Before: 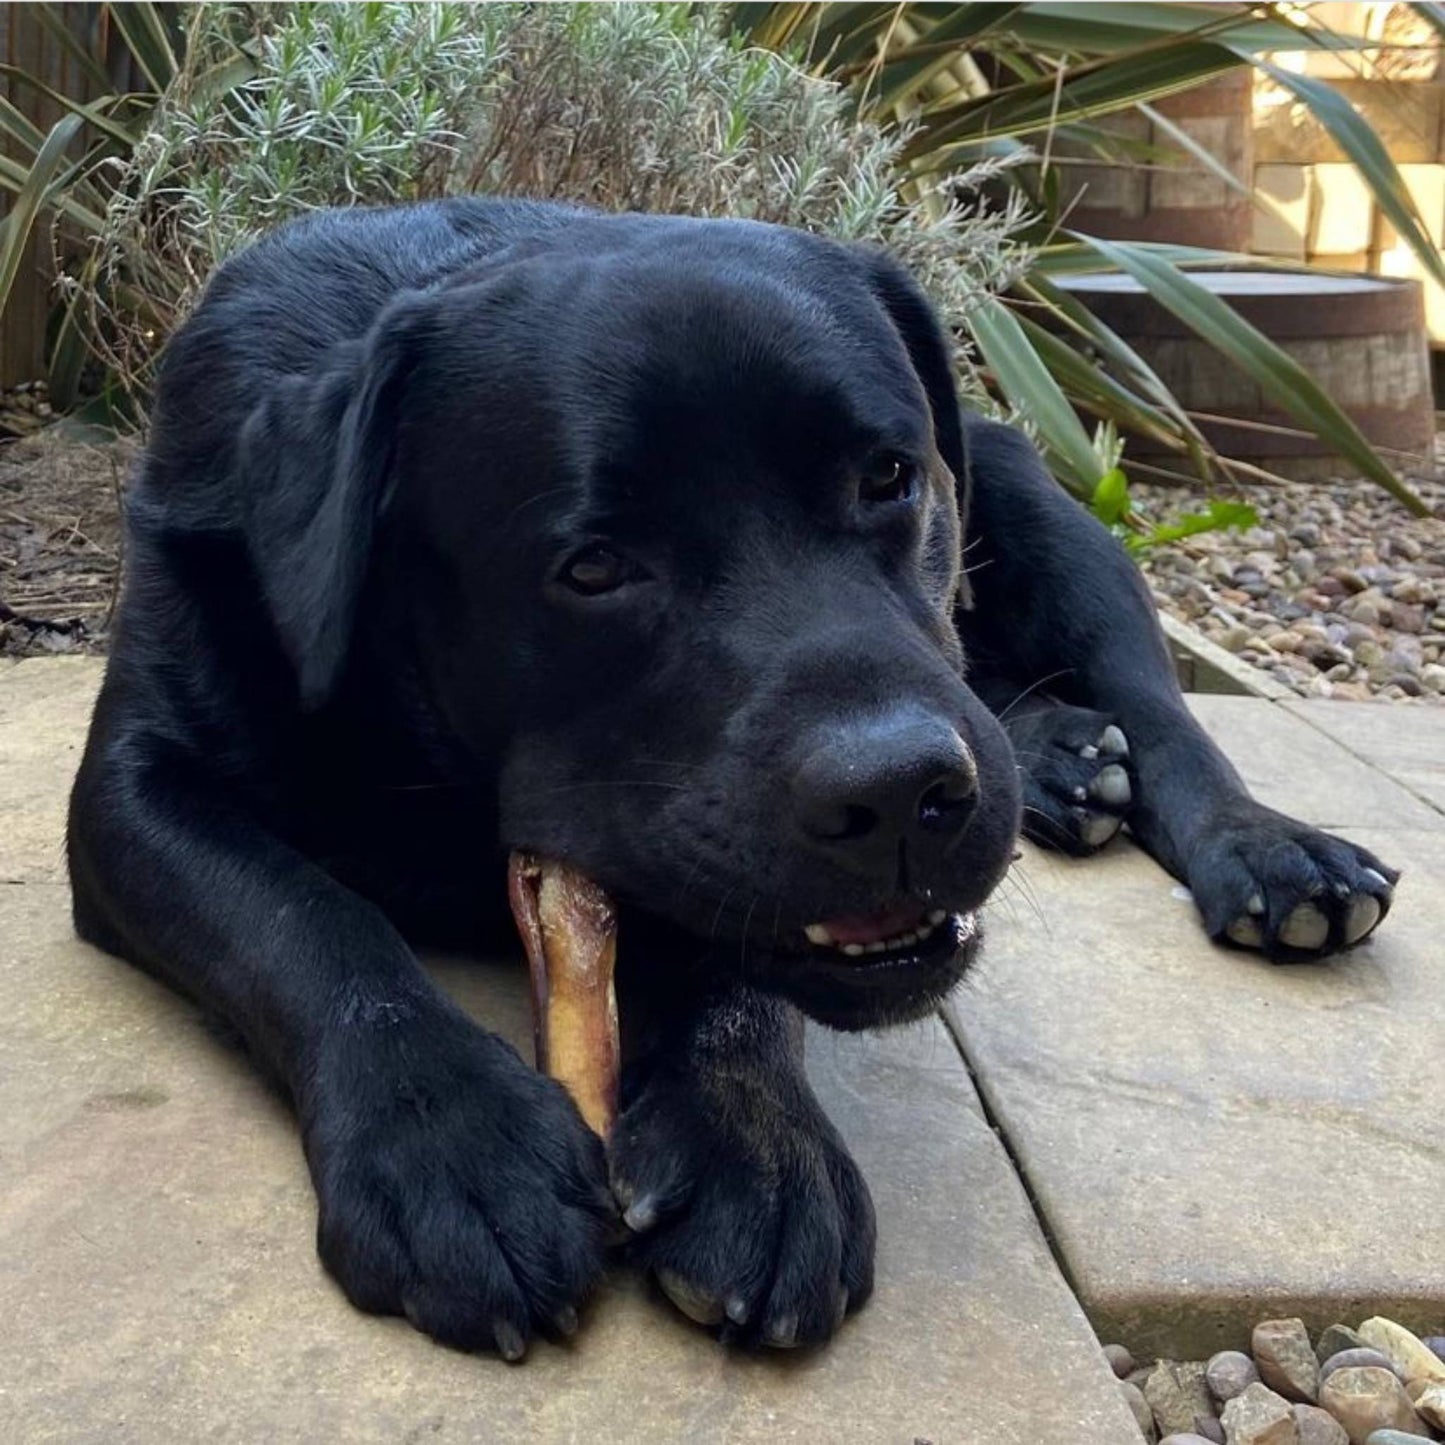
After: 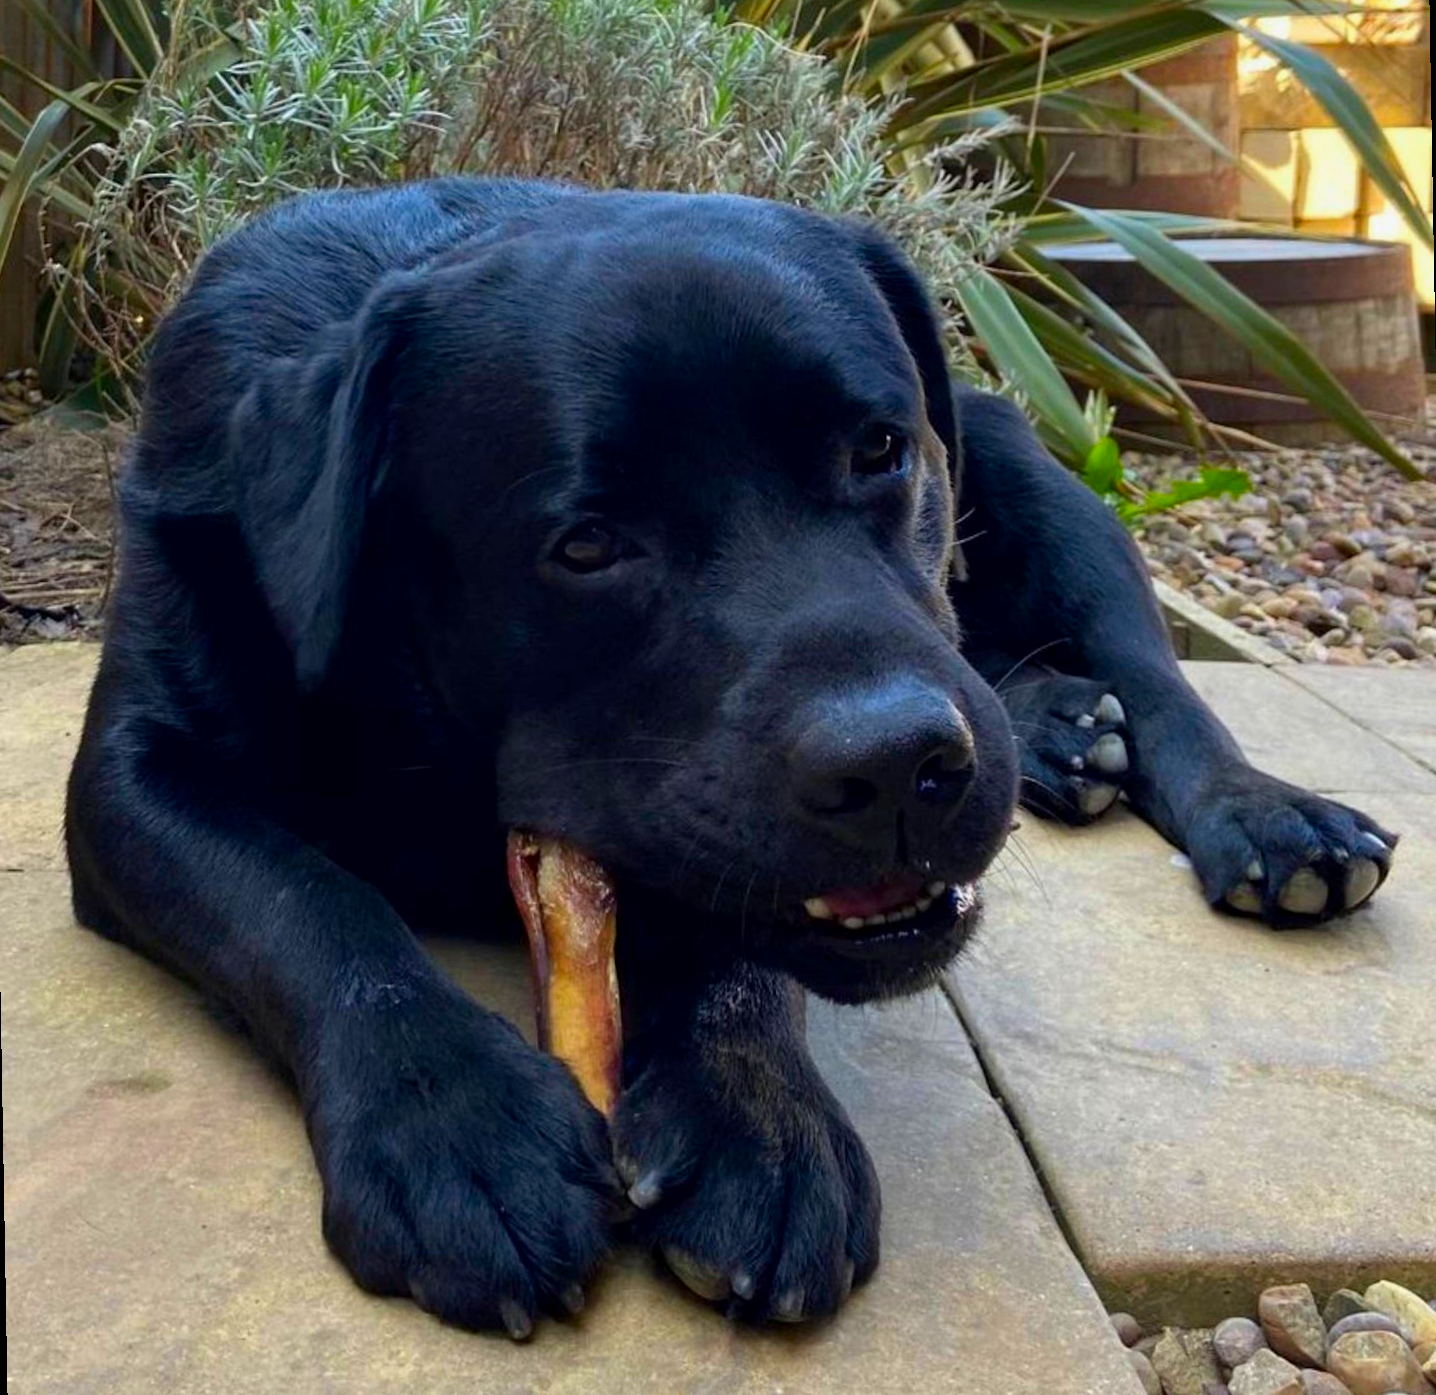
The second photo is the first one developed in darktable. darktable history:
contrast brightness saturation: saturation 0.5
exposure: black level correction 0.002, exposure -0.1 EV, compensate highlight preservation false
rotate and perspective: rotation -1°, crop left 0.011, crop right 0.989, crop top 0.025, crop bottom 0.975
